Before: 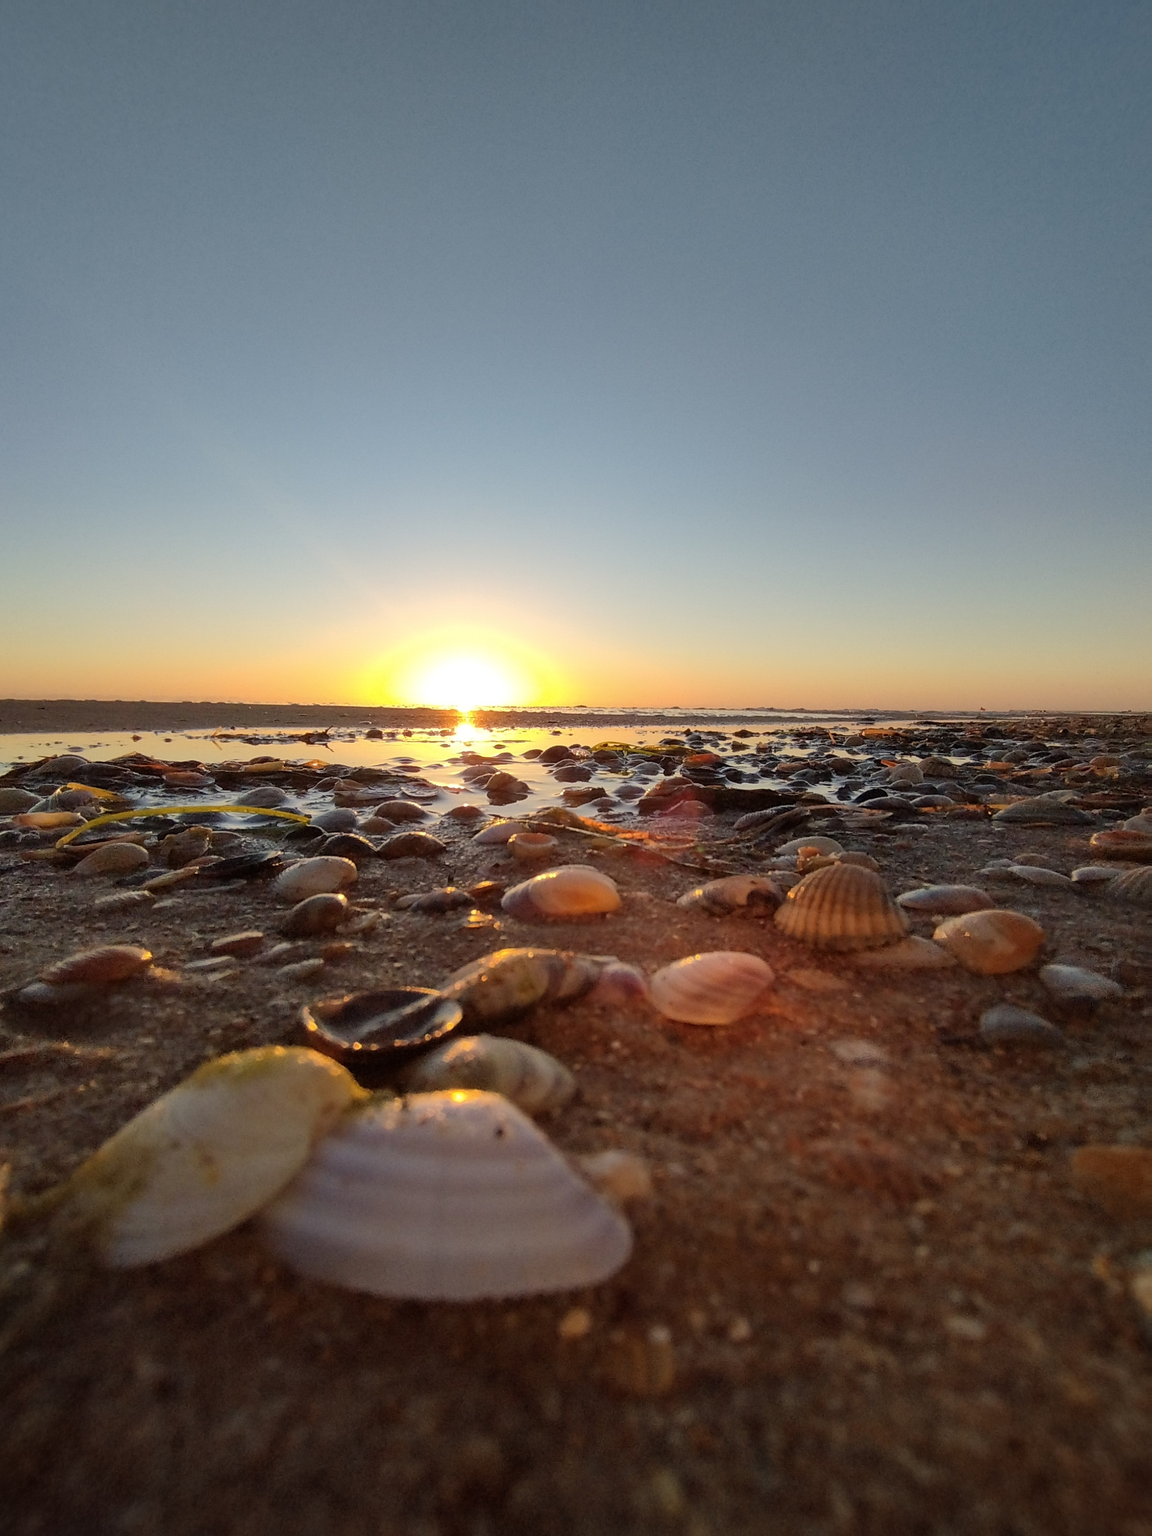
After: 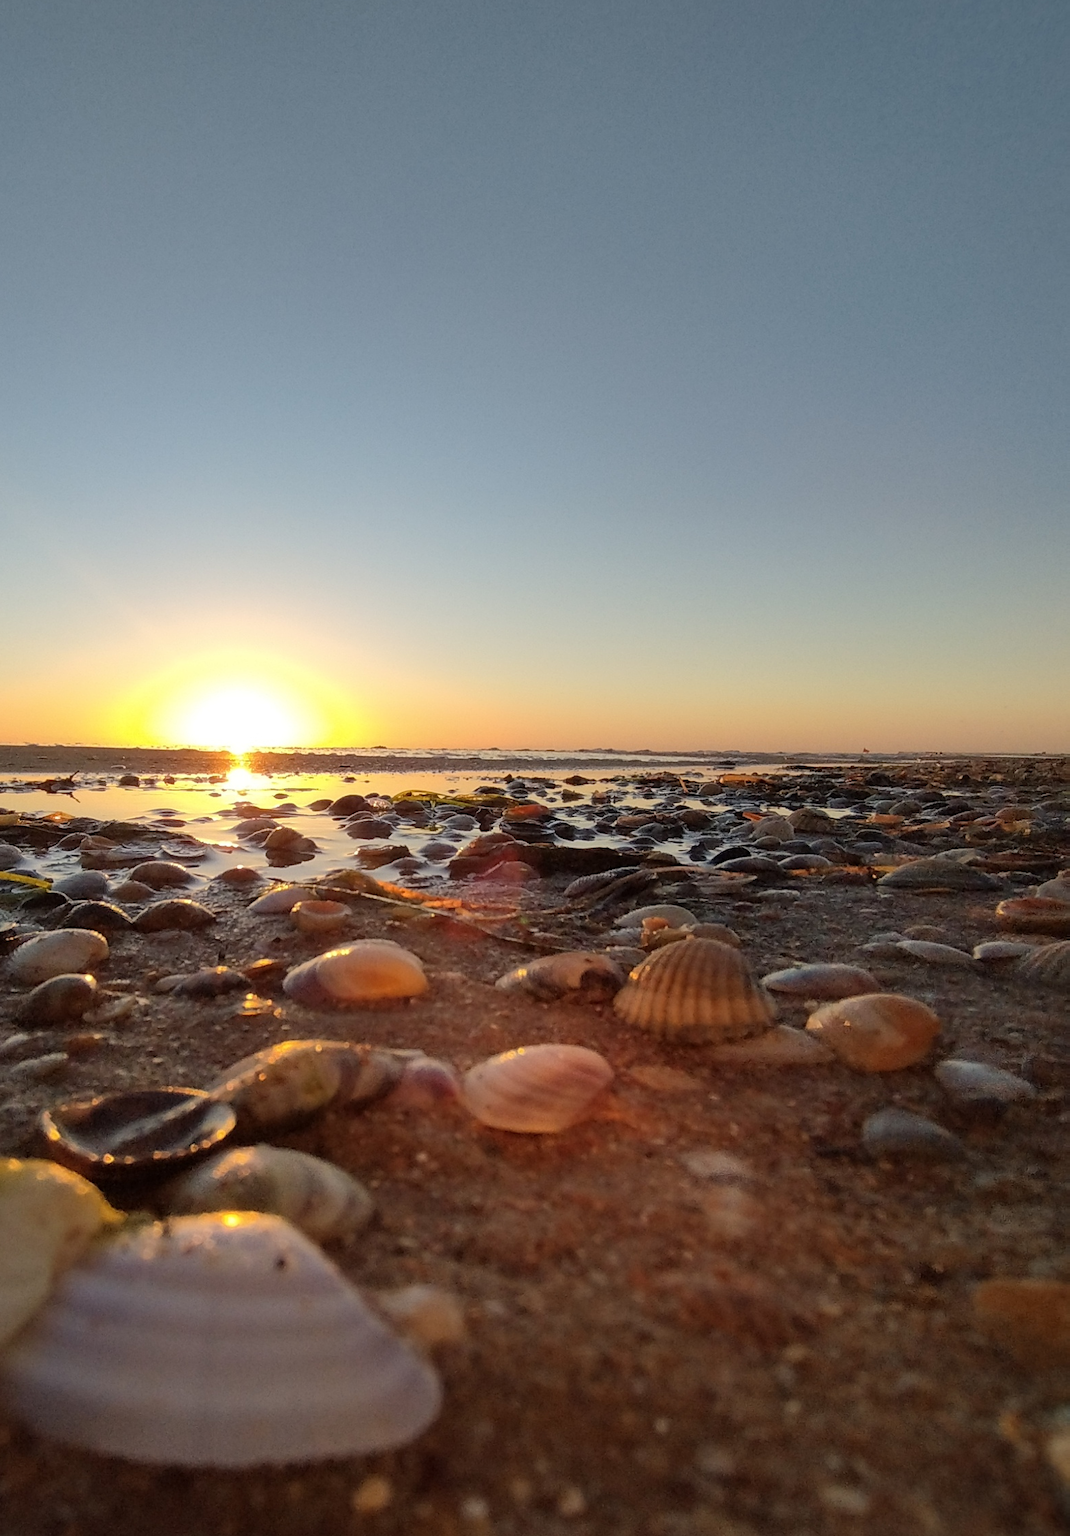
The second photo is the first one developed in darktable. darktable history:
crop: left 23.287%, top 5.851%, bottom 11.567%
